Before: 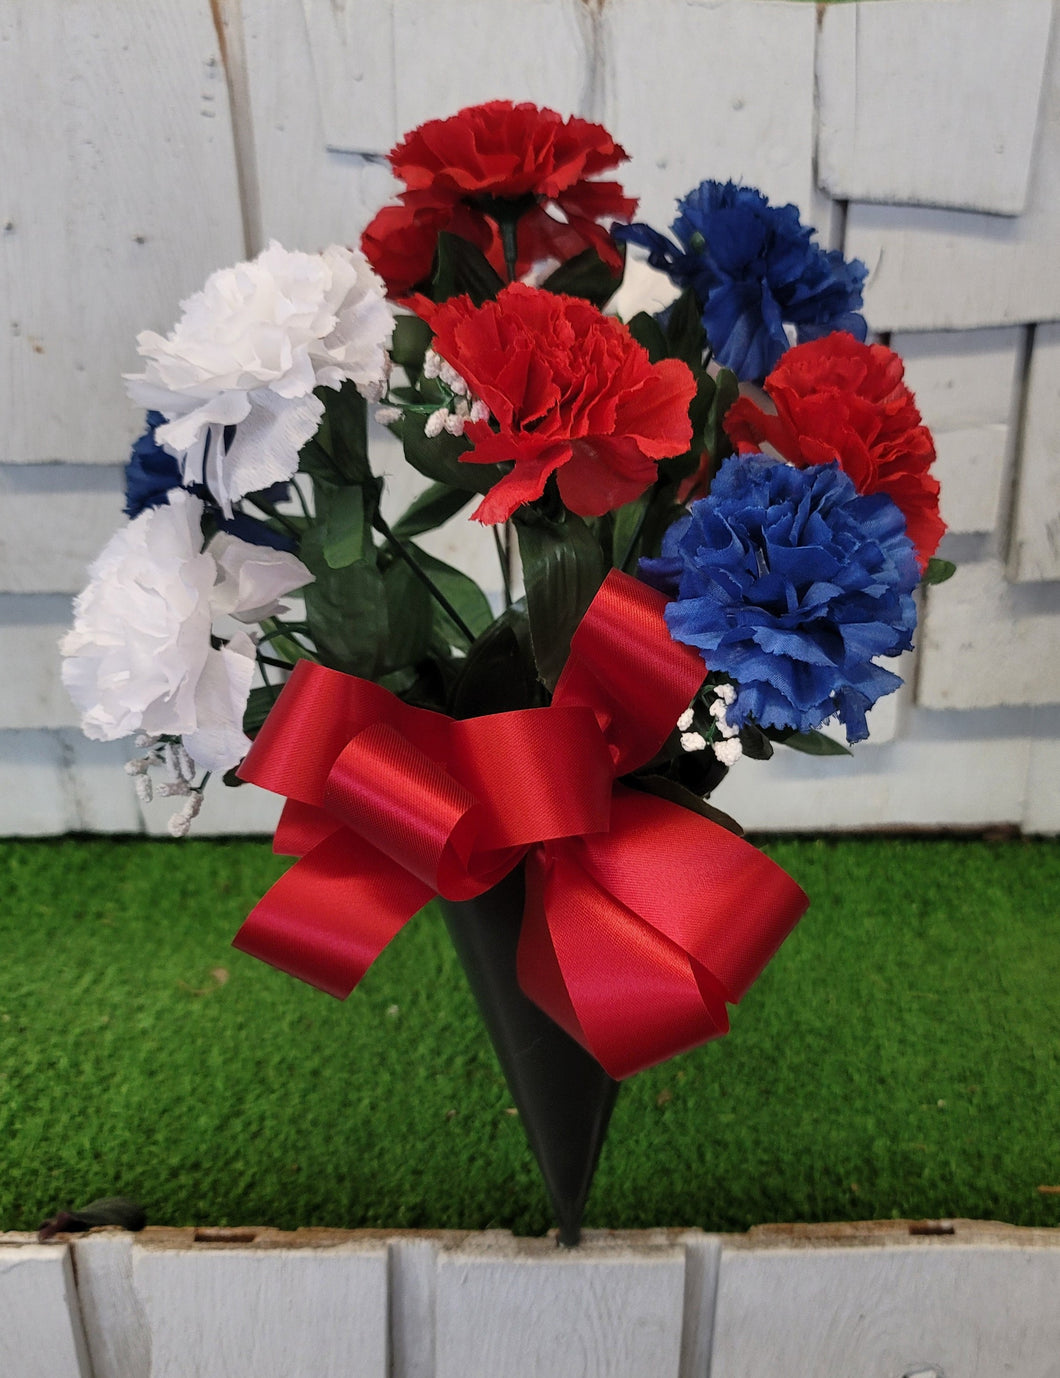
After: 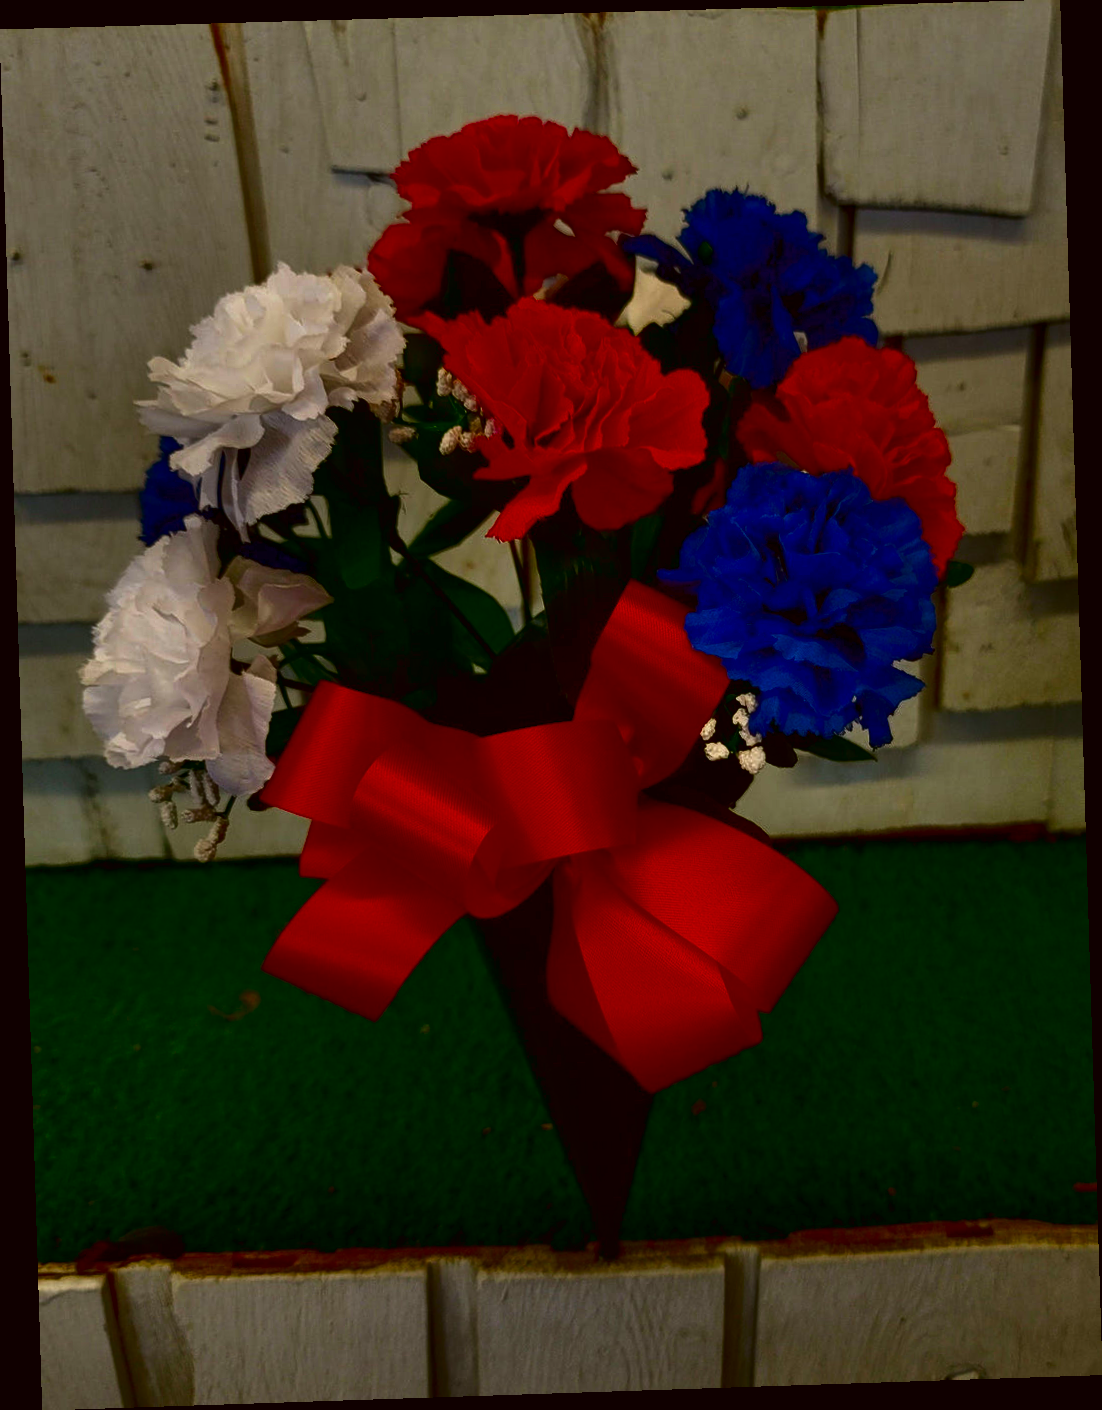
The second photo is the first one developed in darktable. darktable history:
contrast brightness saturation: brightness -1, saturation 1
color correction: highlights a* -1.43, highlights b* 10.12, shadows a* 0.395, shadows b* 19.35
rotate and perspective: rotation -1.77°, lens shift (horizontal) 0.004, automatic cropping off
